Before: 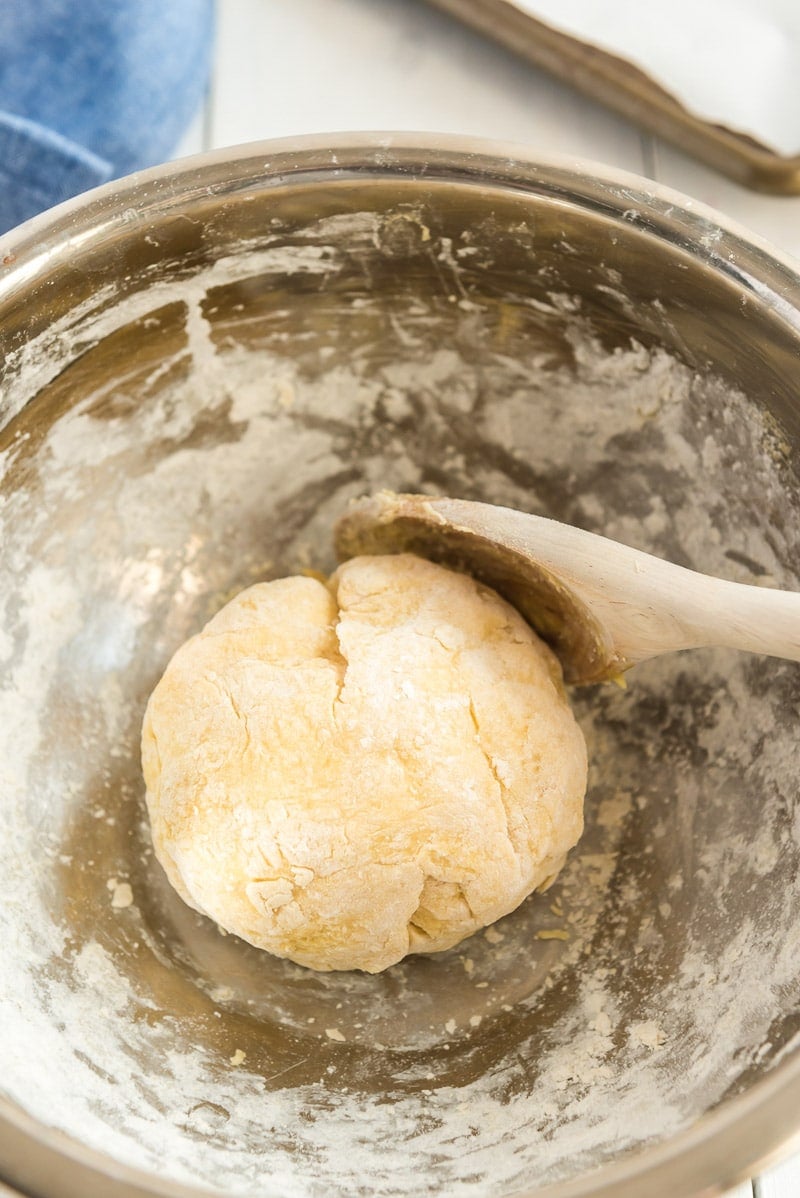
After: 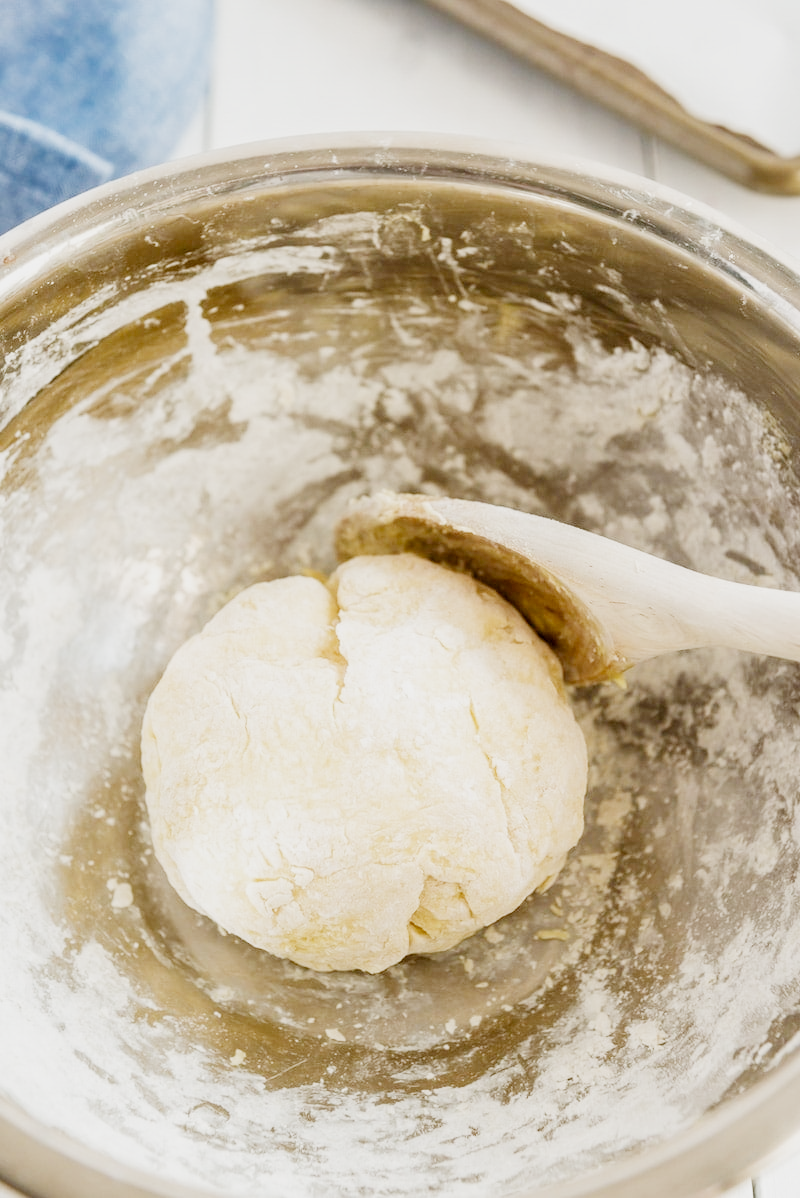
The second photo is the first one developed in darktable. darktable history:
exposure: exposure 0.995 EV, compensate highlight preservation false
filmic rgb: black relative exposure -6.96 EV, white relative exposure 5.6 EV, hardness 2.85, preserve chrominance no, color science v4 (2020), contrast in shadows soft, contrast in highlights soft
local contrast: highlights 107%, shadows 97%, detail 119%, midtone range 0.2
